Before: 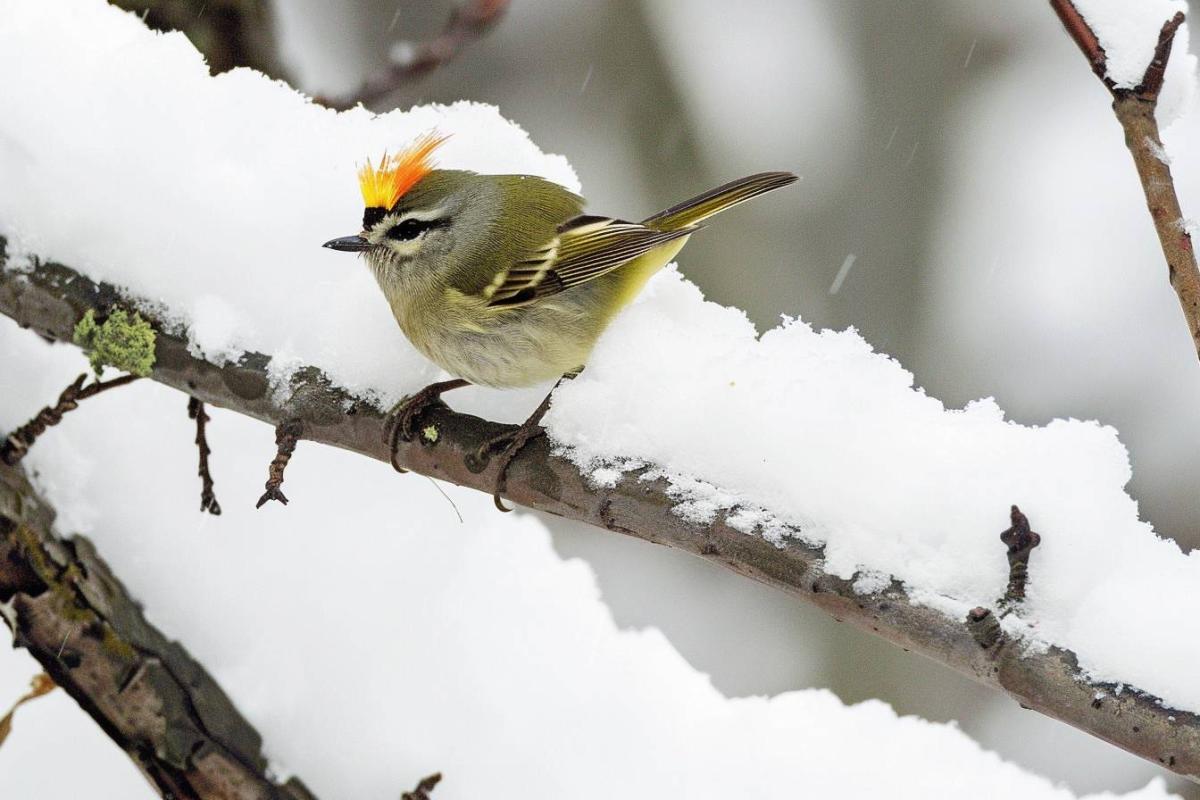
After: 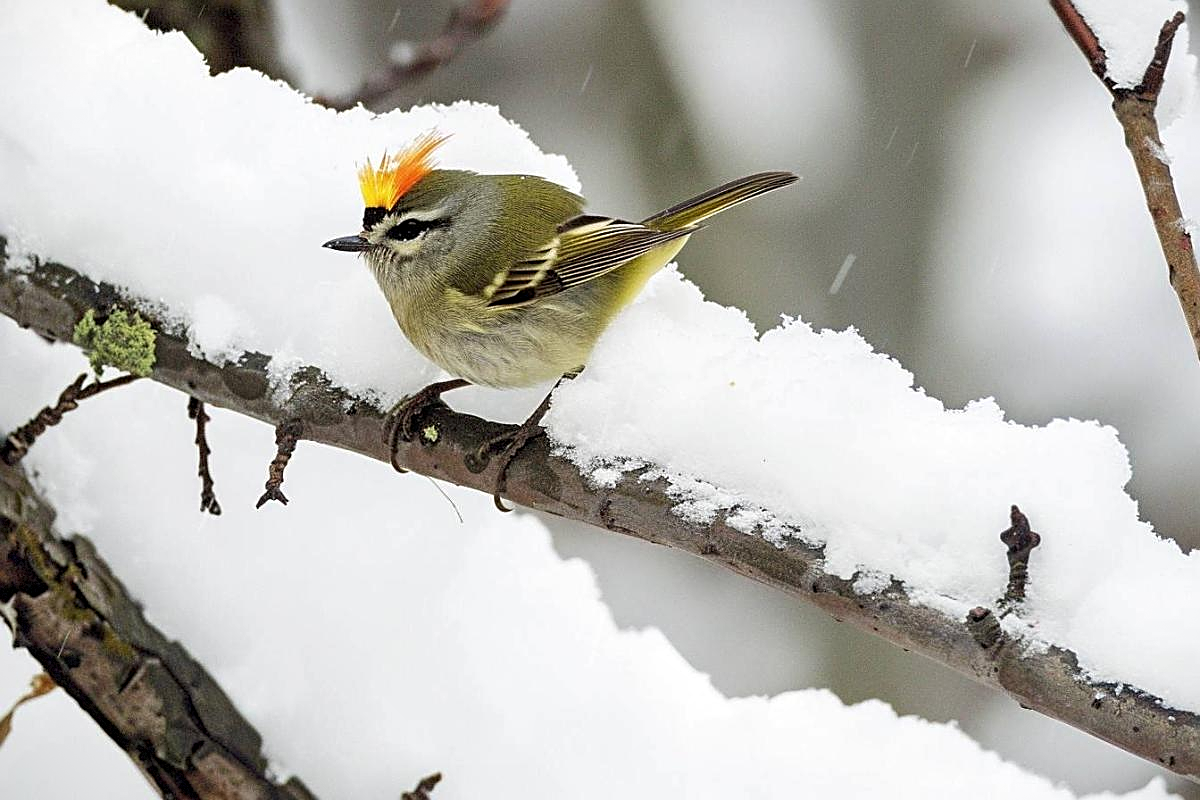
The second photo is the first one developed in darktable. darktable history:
vignetting: fall-off start 100%, fall-off radius 71%, brightness -0.434, saturation -0.2, width/height ratio 1.178, dithering 8-bit output, unbound false
sharpen: amount 0.575
local contrast: highlights 100%, shadows 100%, detail 120%, midtone range 0.2
